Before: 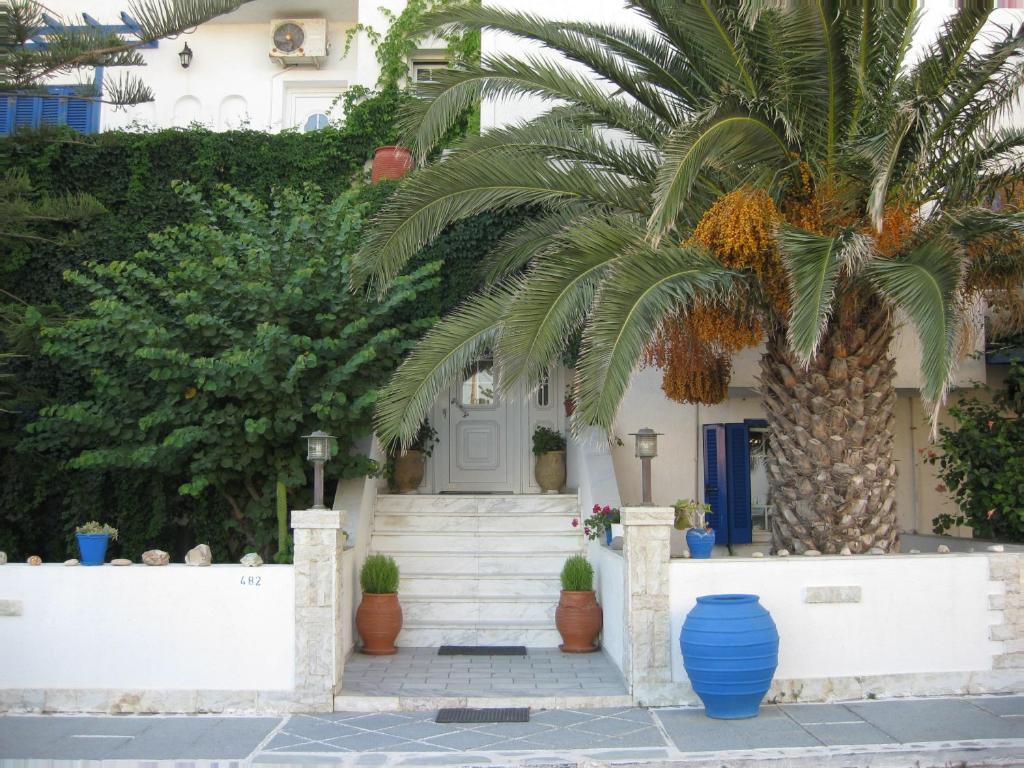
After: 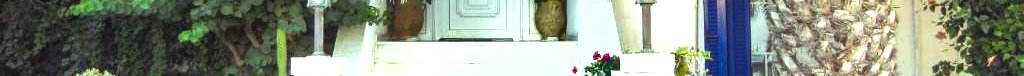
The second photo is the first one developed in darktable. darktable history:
local contrast: on, module defaults
shadows and highlights: shadows 25, highlights -48, soften with gaussian
crop and rotate: top 59.084%, bottom 30.916%
exposure: black level correction 0, exposure 1.3 EV, compensate highlight preservation false
color balance rgb: shadows lift › luminance 0.49%, shadows lift › chroma 6.83%, shadows lift › hue 300.29°, power › hue 208.98°, highlights gain › luminance 20.24%, highlights gain › chroma 2.73%, highlights gain › hue 173.85°, perceptual saturation grading › global saturation 18.05%
